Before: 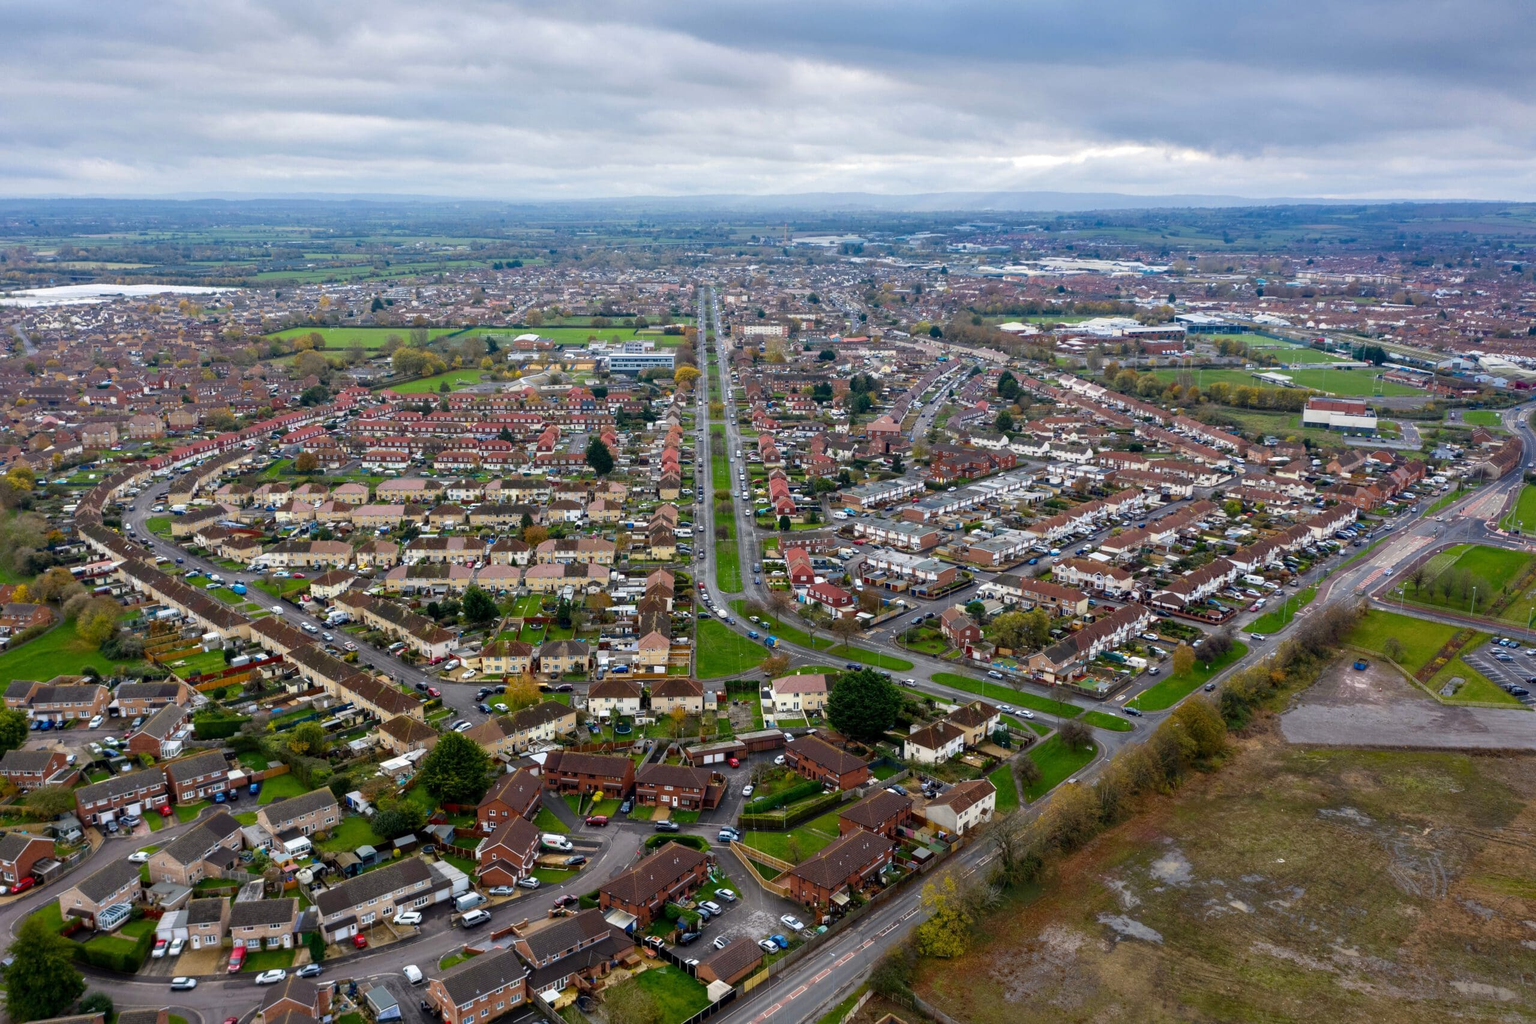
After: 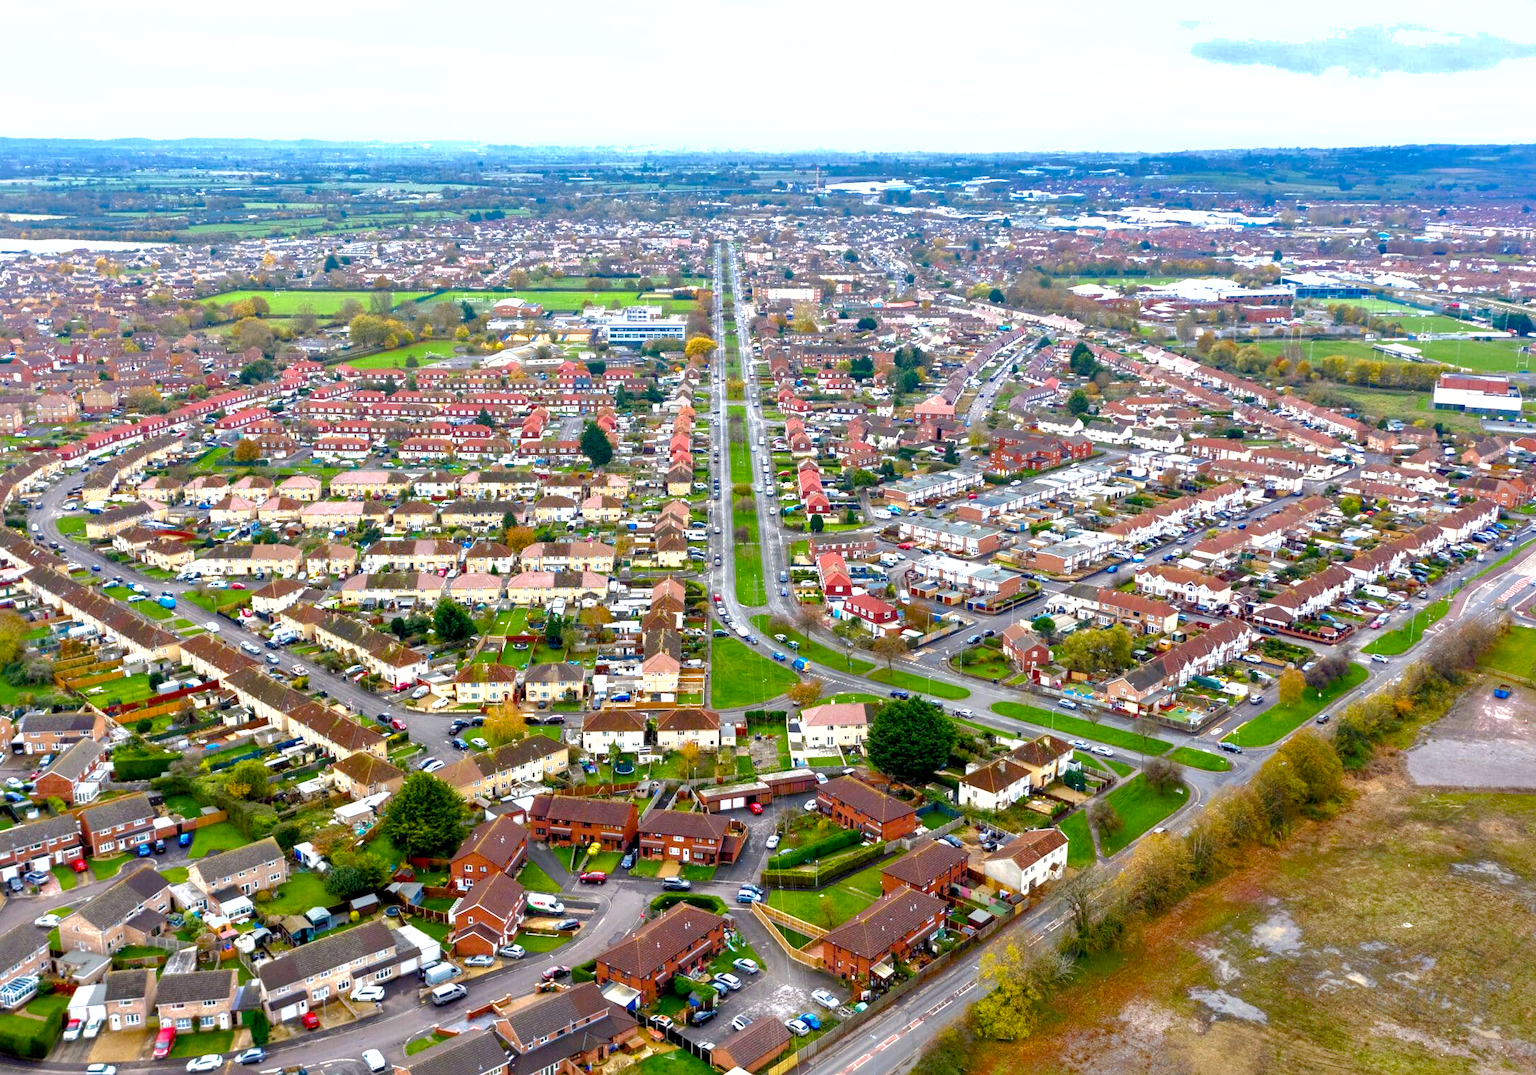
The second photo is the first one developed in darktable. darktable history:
exposure: black level correction 0.001, exposure 1.3 EV, compensate highlight preservation false
crop: left 6.446%, top 8.188%, right 9.538%, bottom 3.548%
shadows and highlights: highlights -60
color balance rgb: perceptual saturation grading › global saturation 20%, perceptual saturation grading › highlights -25%, perceptual saturation grading › shadows 50%
